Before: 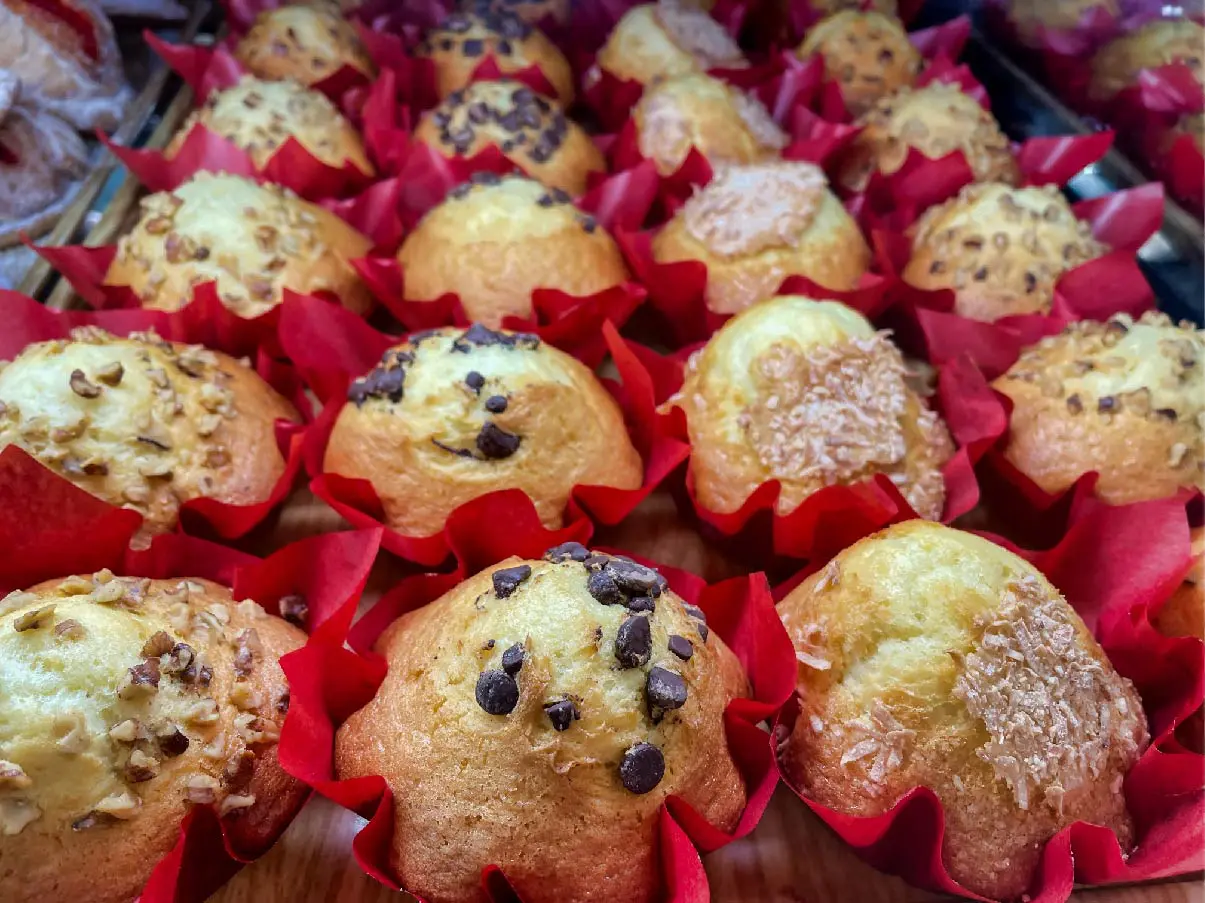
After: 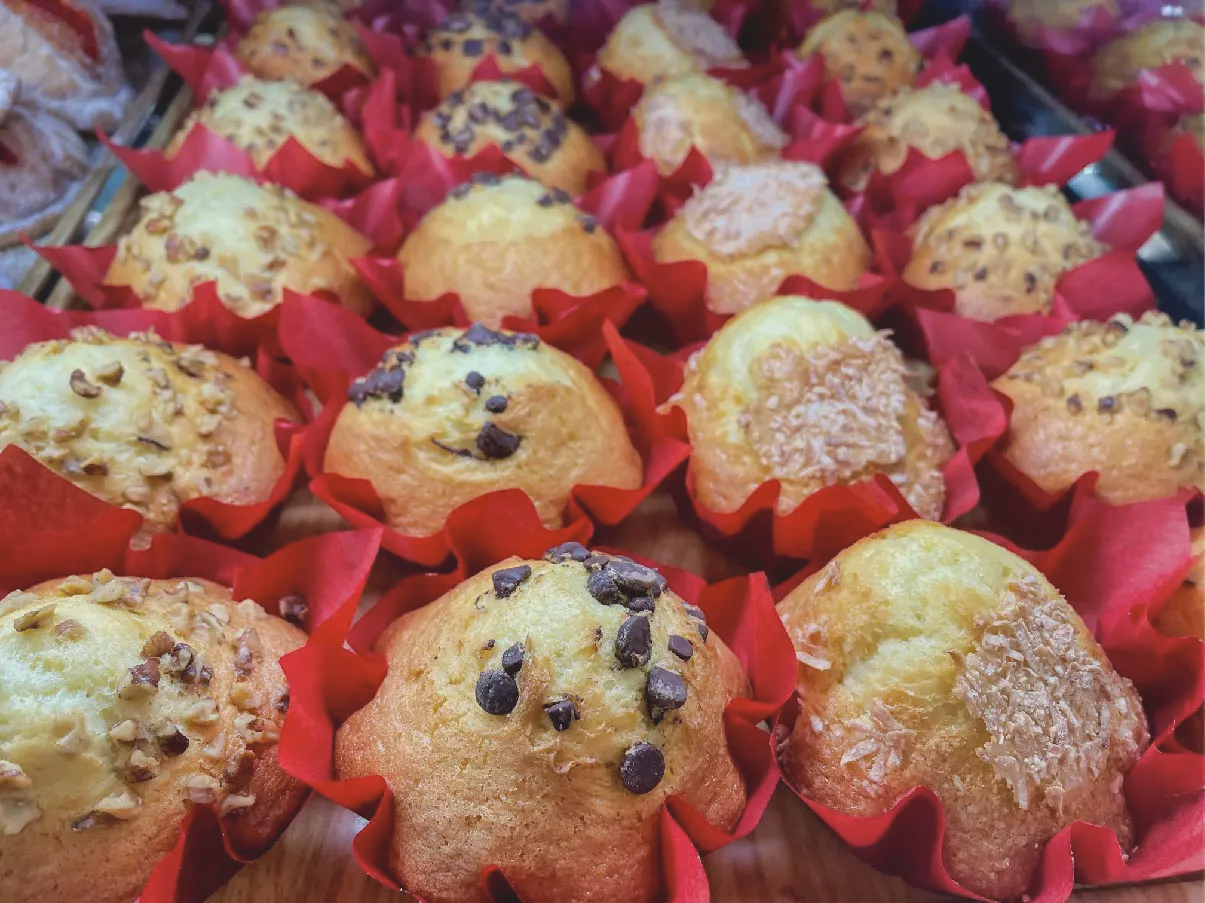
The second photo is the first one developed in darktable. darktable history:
contrast brightness saturation: contrast -0.16, brightness 0.046, saturation -0.132
